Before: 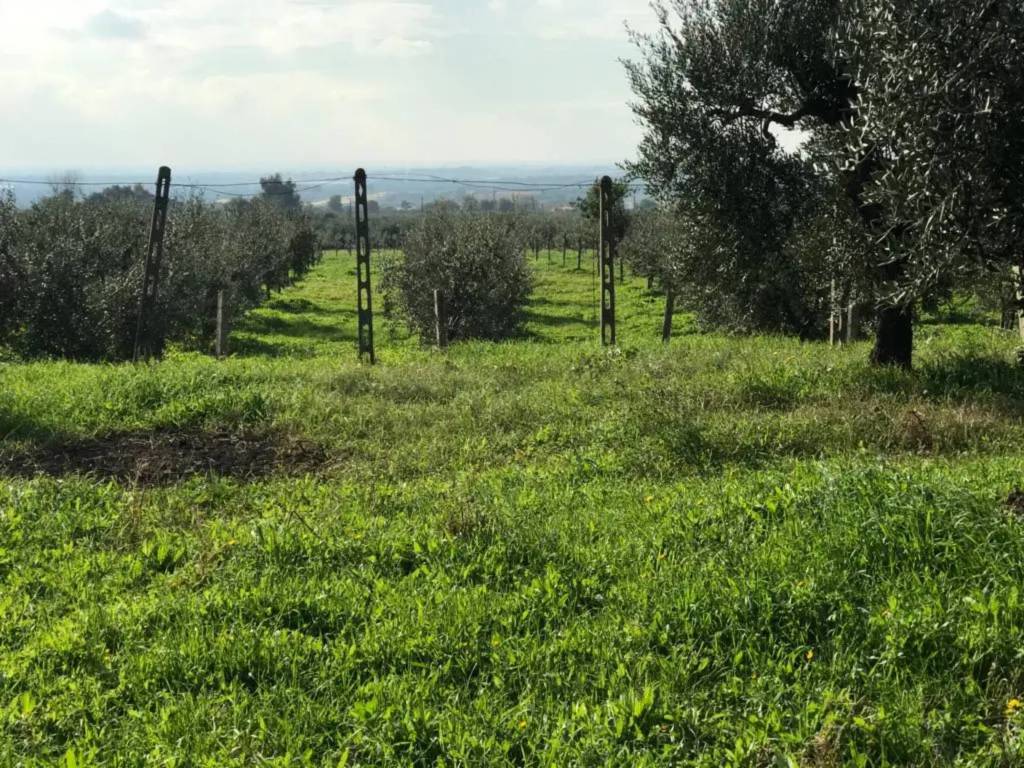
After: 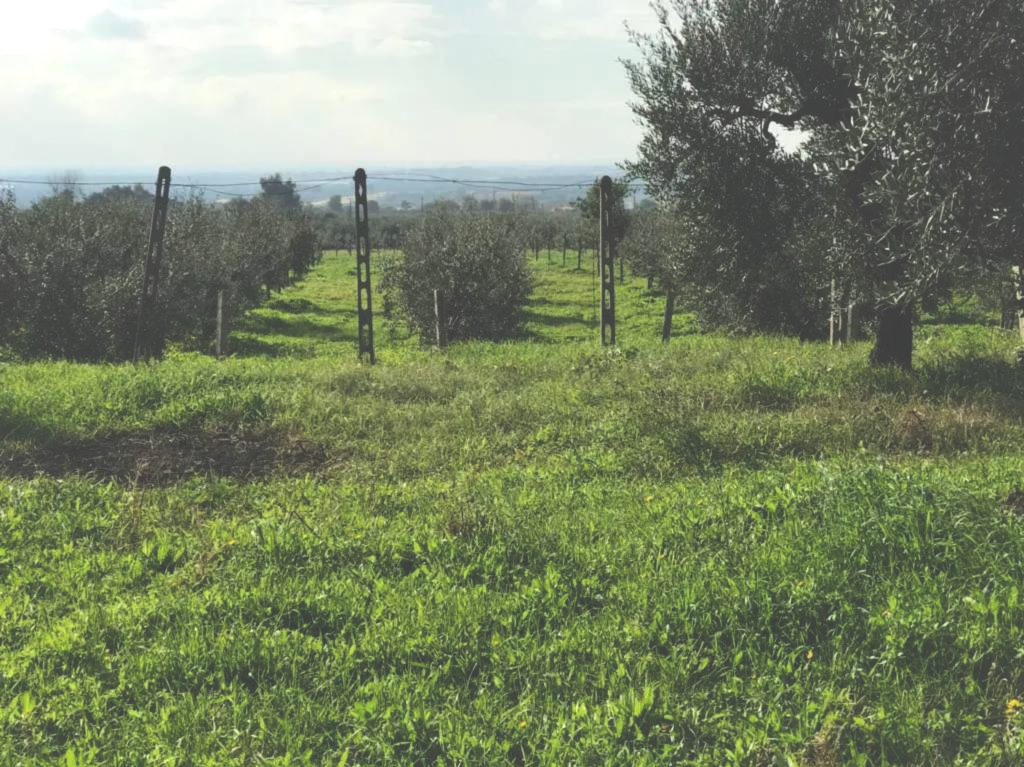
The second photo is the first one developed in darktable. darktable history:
shadows and highlights: shadows 42.64, highlights 7.19
exposure: black level correction -0.042, exposure 0.059 EV, compensate exposure bias true, compensate highlight preservation false
crop: bottom 0.071%
